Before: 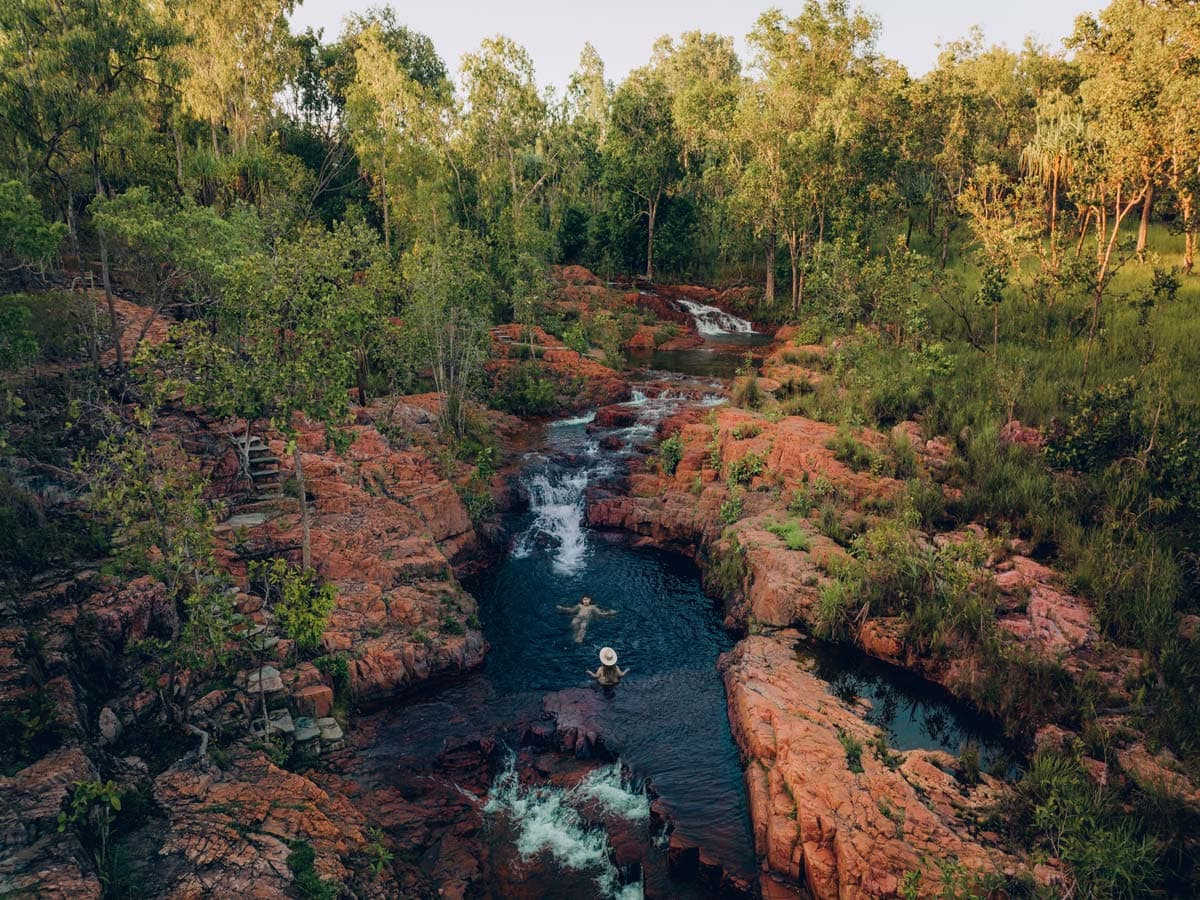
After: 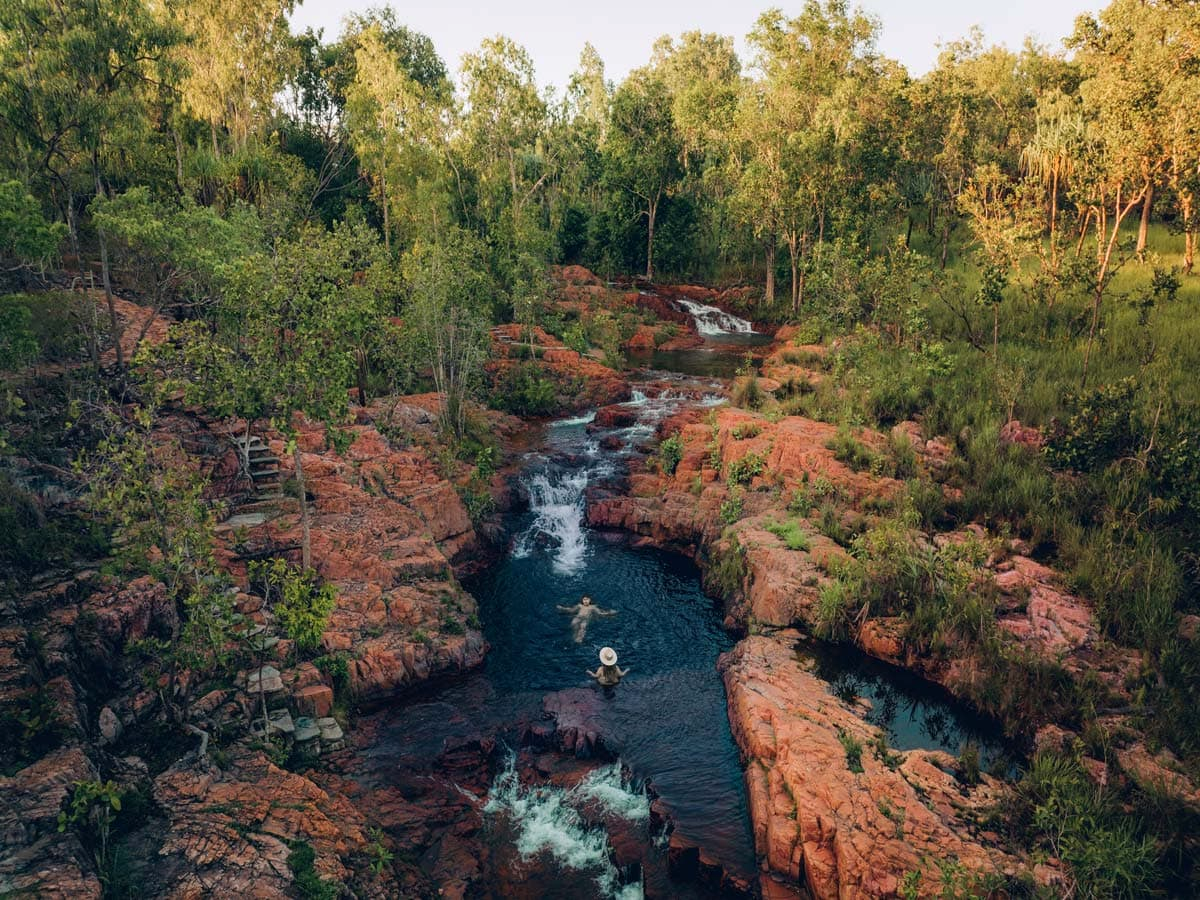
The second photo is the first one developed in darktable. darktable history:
exposure: exposure 0.133 EV, compensate exposure bias true, compensate highlight preservation false
